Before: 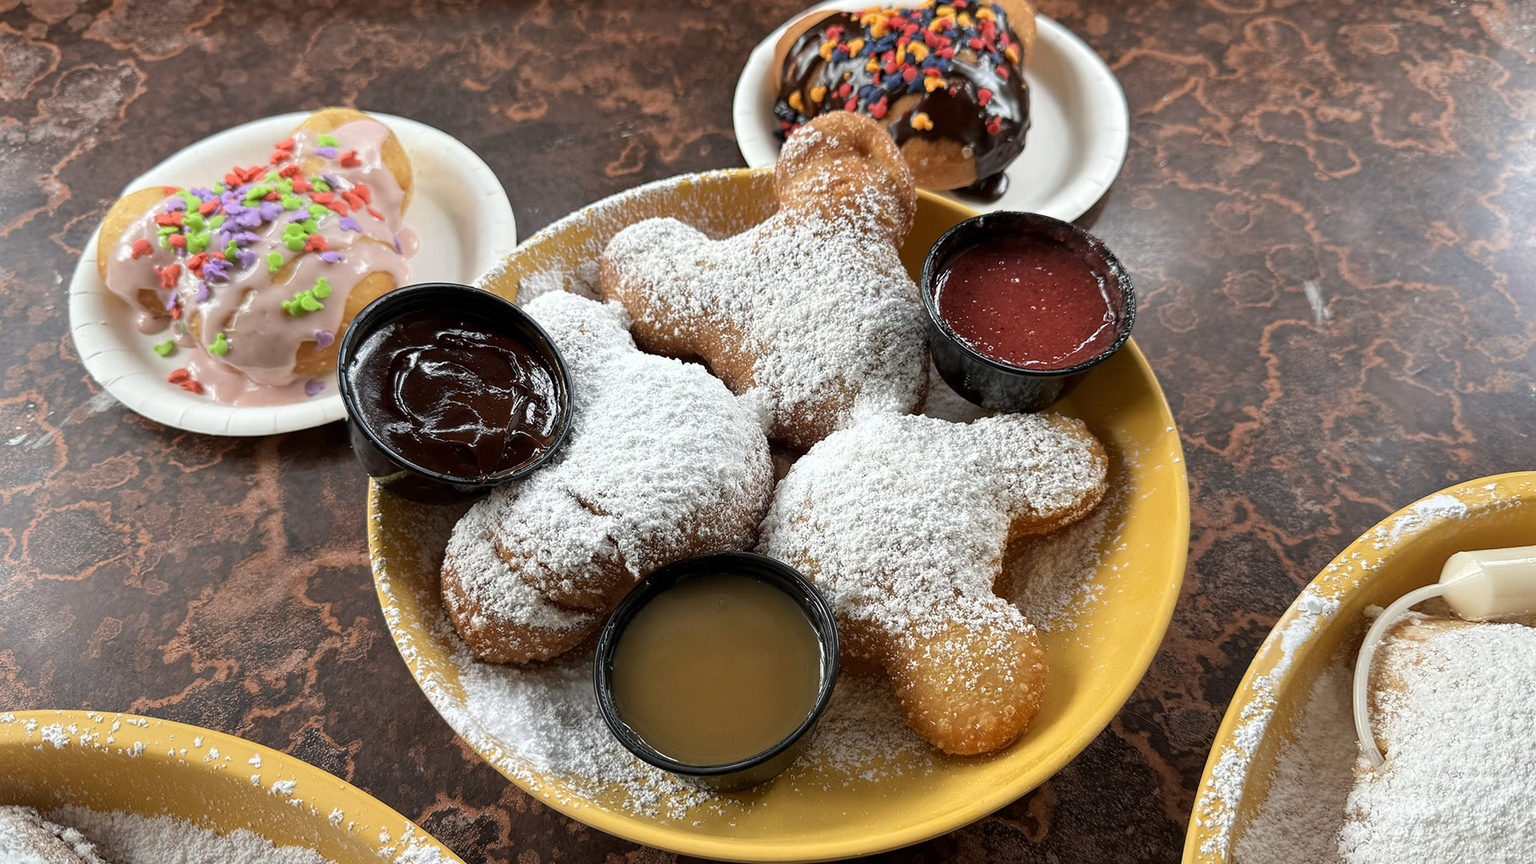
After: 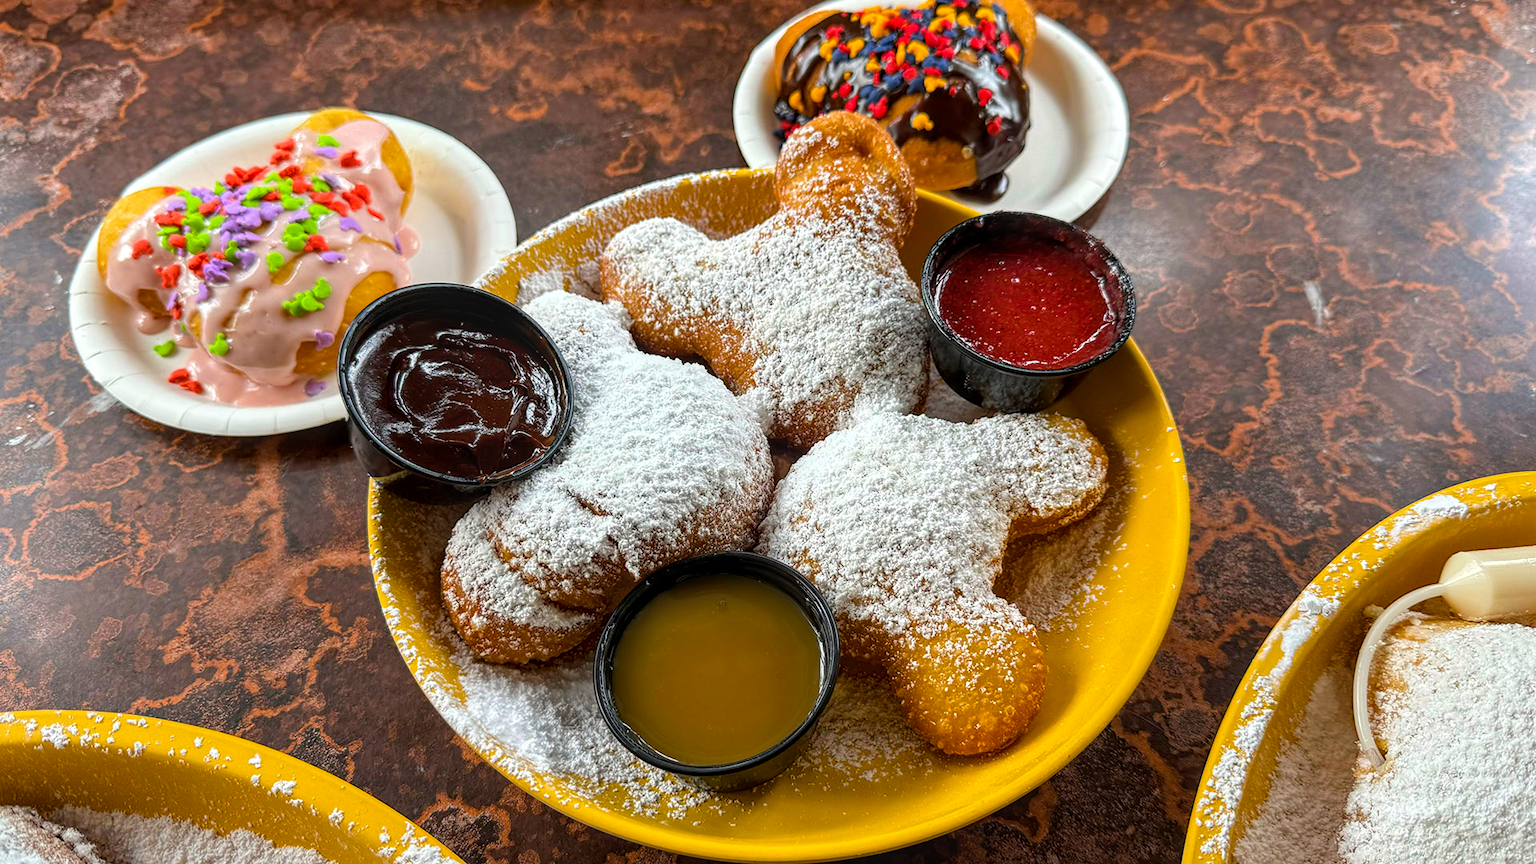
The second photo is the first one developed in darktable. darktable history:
local contrast: on, module defaults
color balance rgb: linear chroma grading › global chroma 15%, perceptual saturation grading › global saturation 30%
